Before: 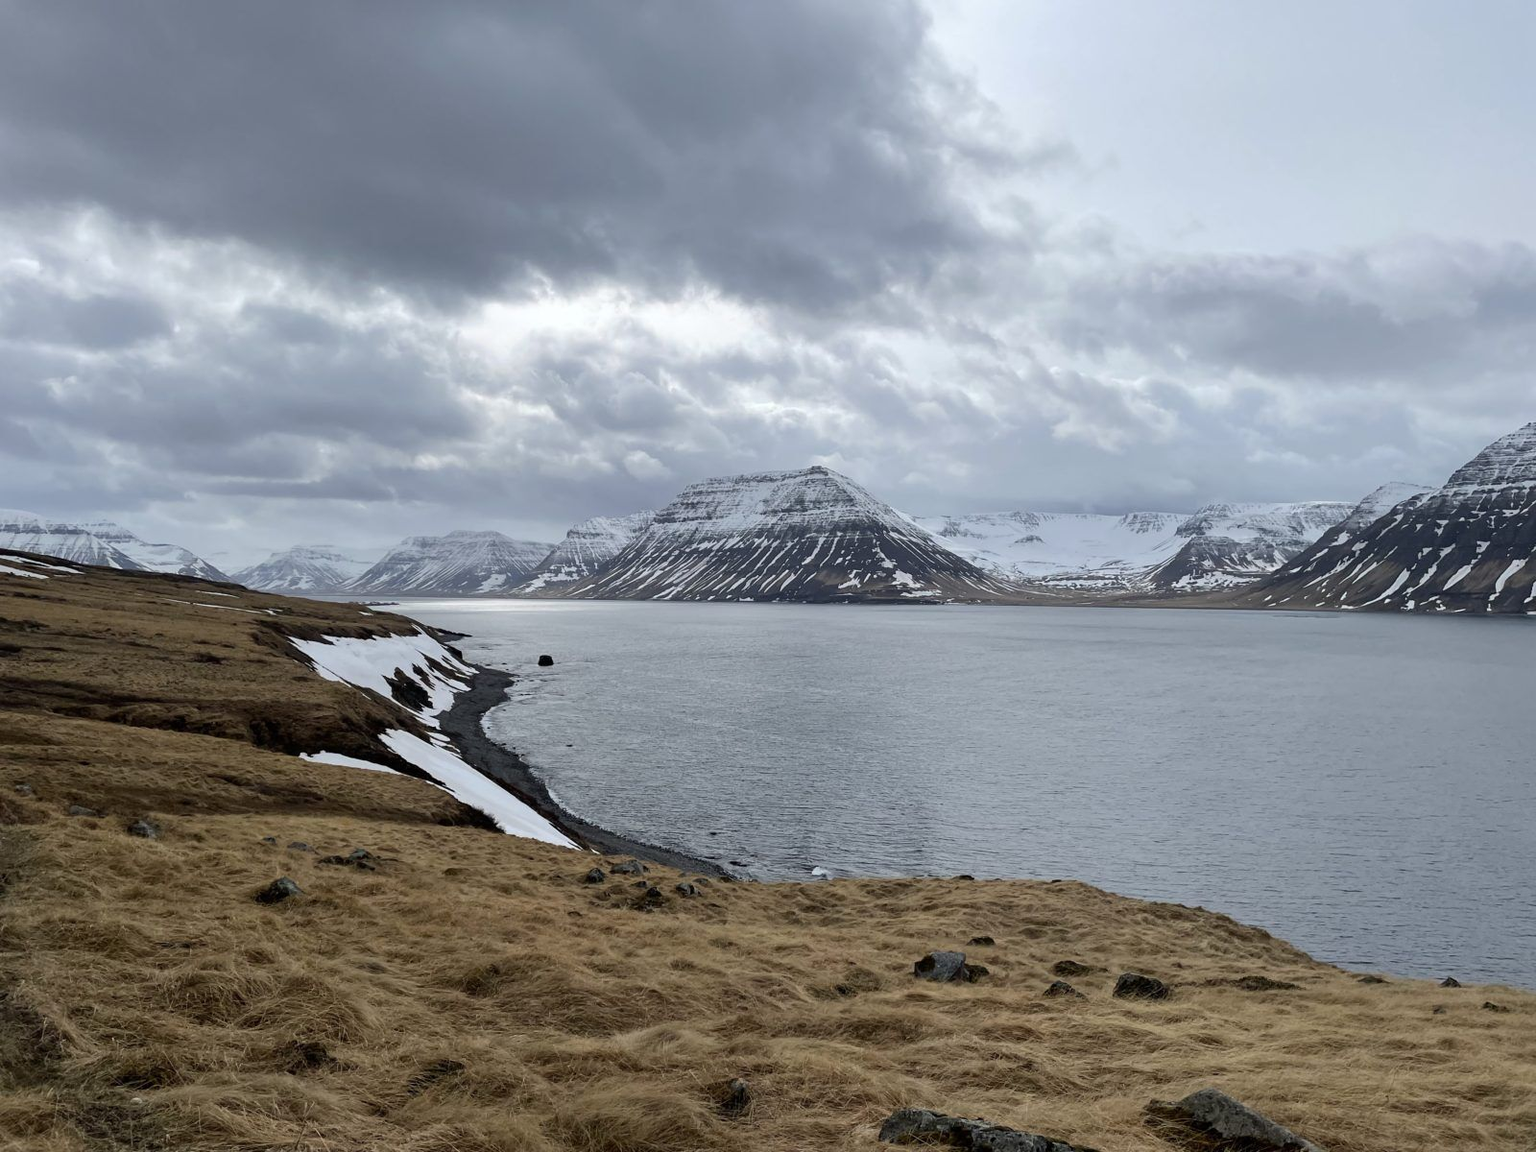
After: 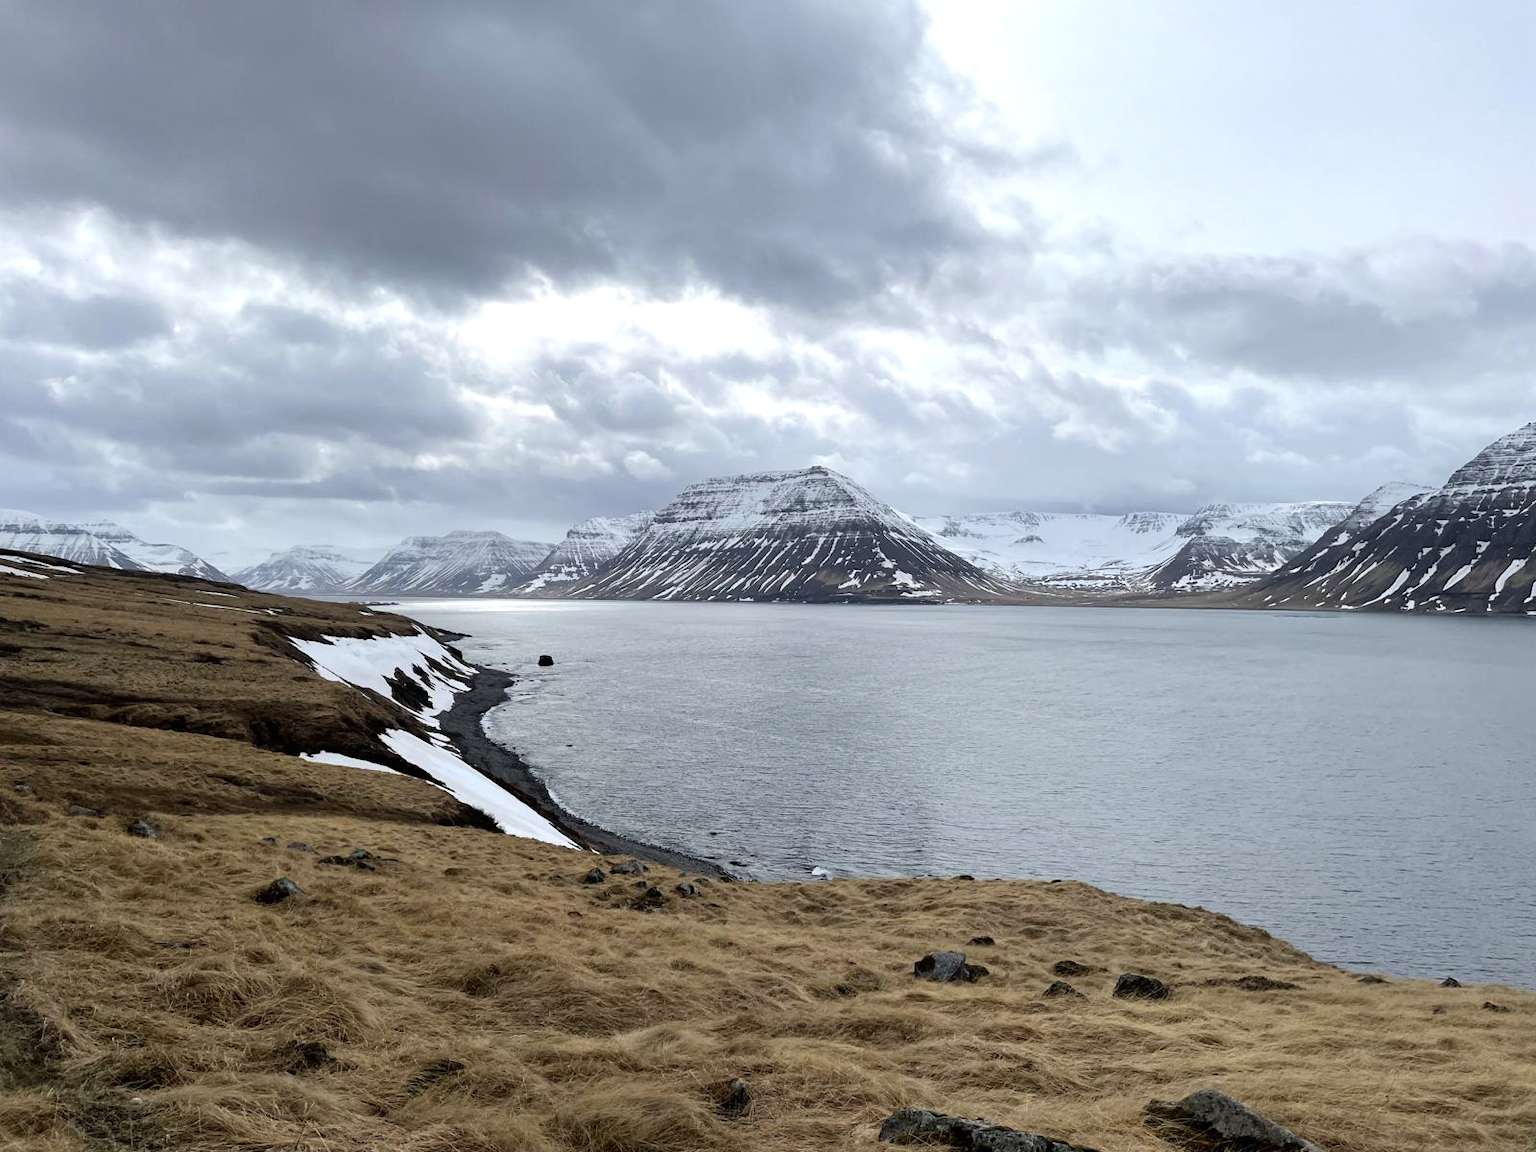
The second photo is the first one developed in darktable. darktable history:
tone equalizer: -8 EV -0.449 EV, -7 EV -0.411 EV, -6 EV -0.318 EV, -5 EV -0.235 EV, -3 EV 0.241 EV, -2 EV 0.322 EV, -1 EV 0.387 EV, +0 EV 0.422 EV
